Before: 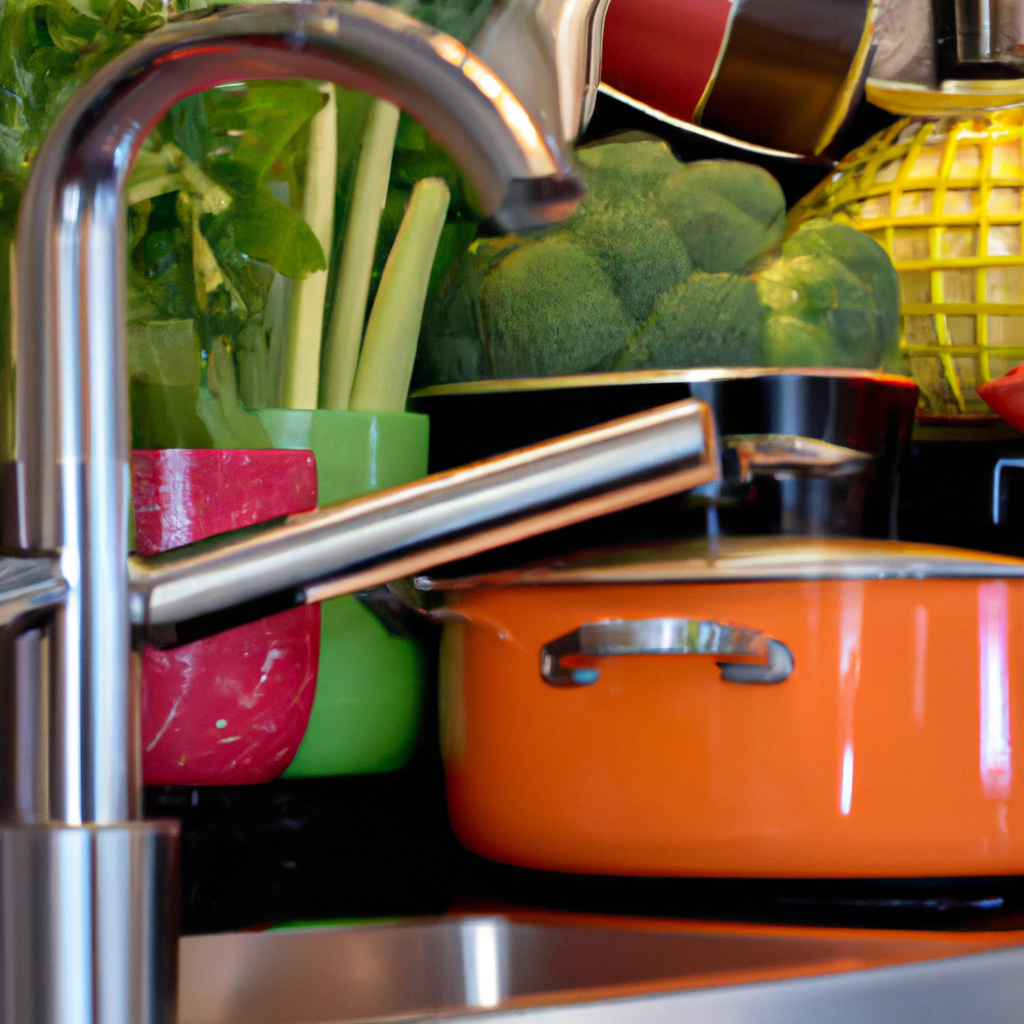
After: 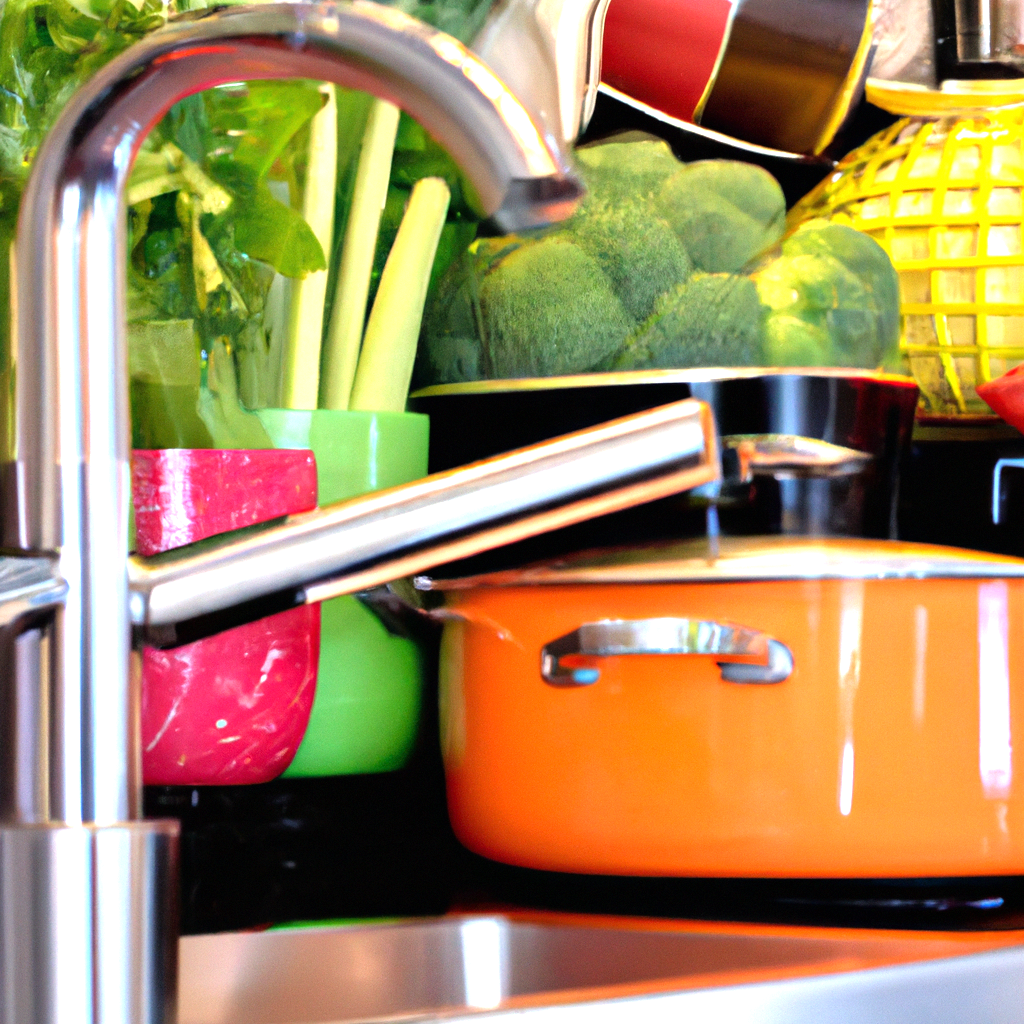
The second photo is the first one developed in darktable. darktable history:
rgb curve: curves: ch0 [(0, 0) (0.136, 0.078) (0.262, 0.245) (0.414, 0.42) (1, 1)], compensate middle gray true, preserve colors basic power
exposure: black level correction 0, exposure 1.379 EV, compensate exposure bias true, compensate highlight preservation false
